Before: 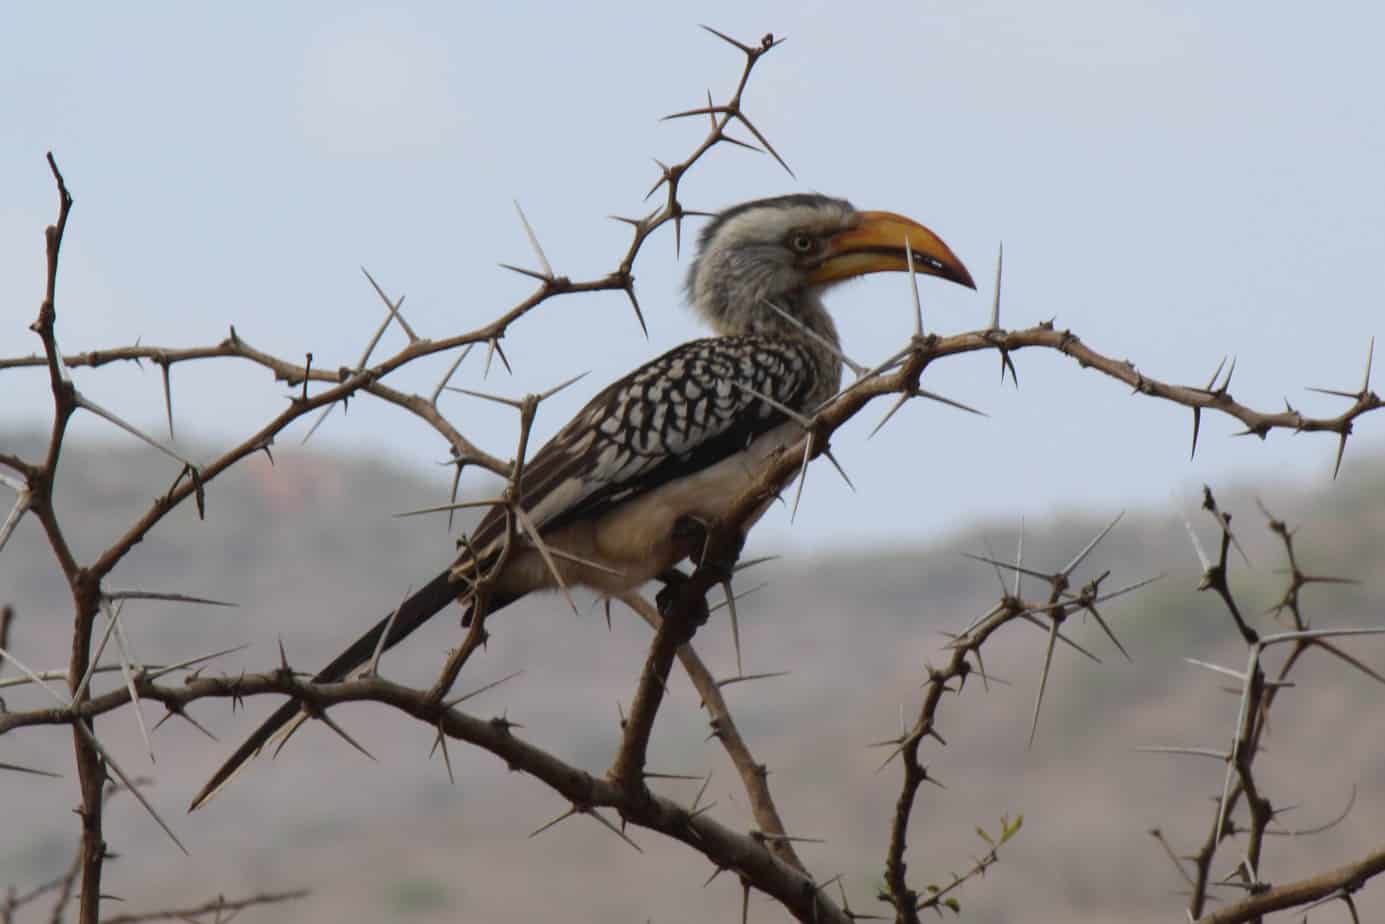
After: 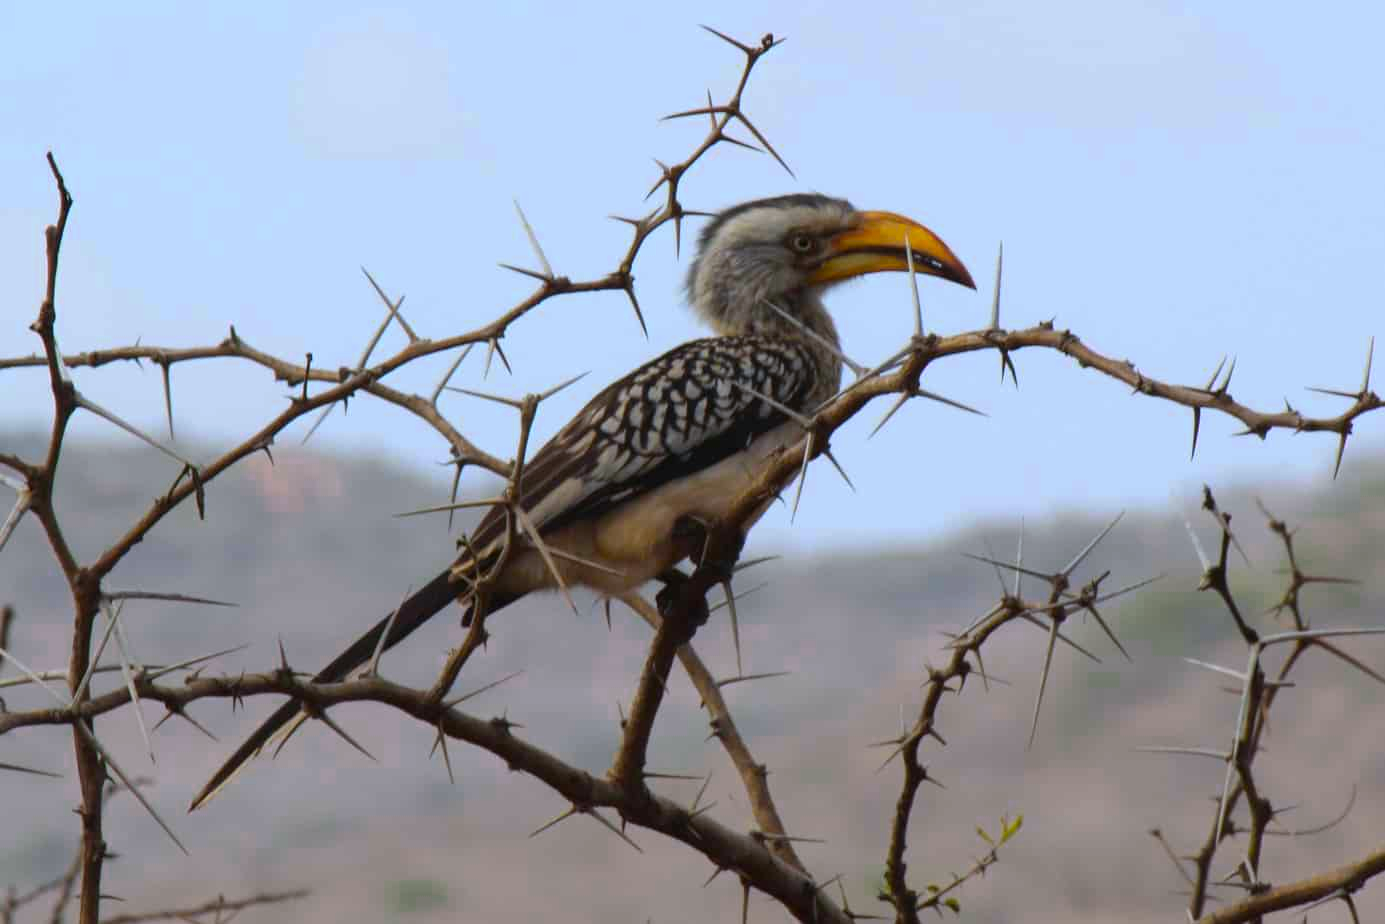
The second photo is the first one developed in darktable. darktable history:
color zones: curves: ch0 [(0.099, 0.624) (0.257, 0.596) (0.384, 0.376) (0.529, 0.492) (0.697, 0.564) (0.768, 0.532) (0.908, 0.644)]; ch1 [(0.112, 0.564) (0.254, 0.612) (0.432, 0.676) (0.592, 0.456) (0.743, 0.684) (0.888, 0.536)]; ch2 [(0.25, 0.5) (0.469, 0.36) (0.75, 0.5)]
color balance: output saturation 120%
white balance: red 0.98, blue 1.034
